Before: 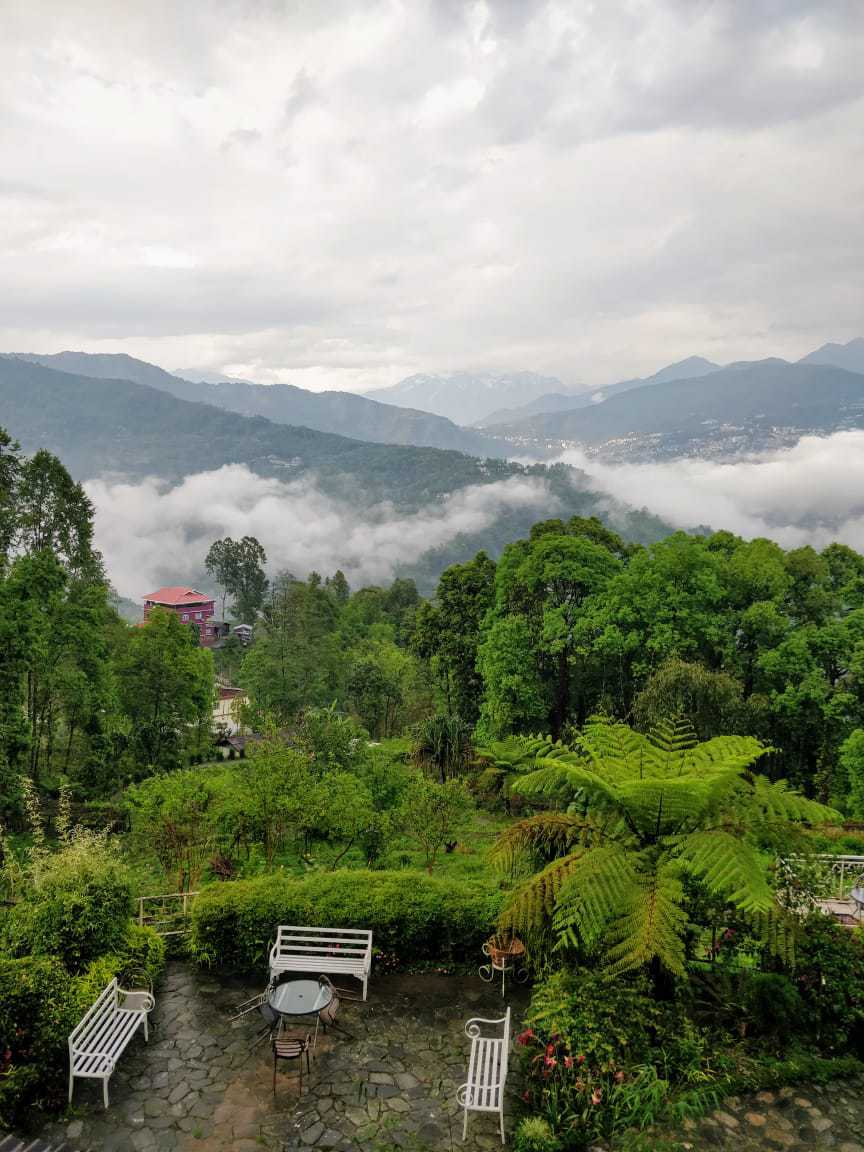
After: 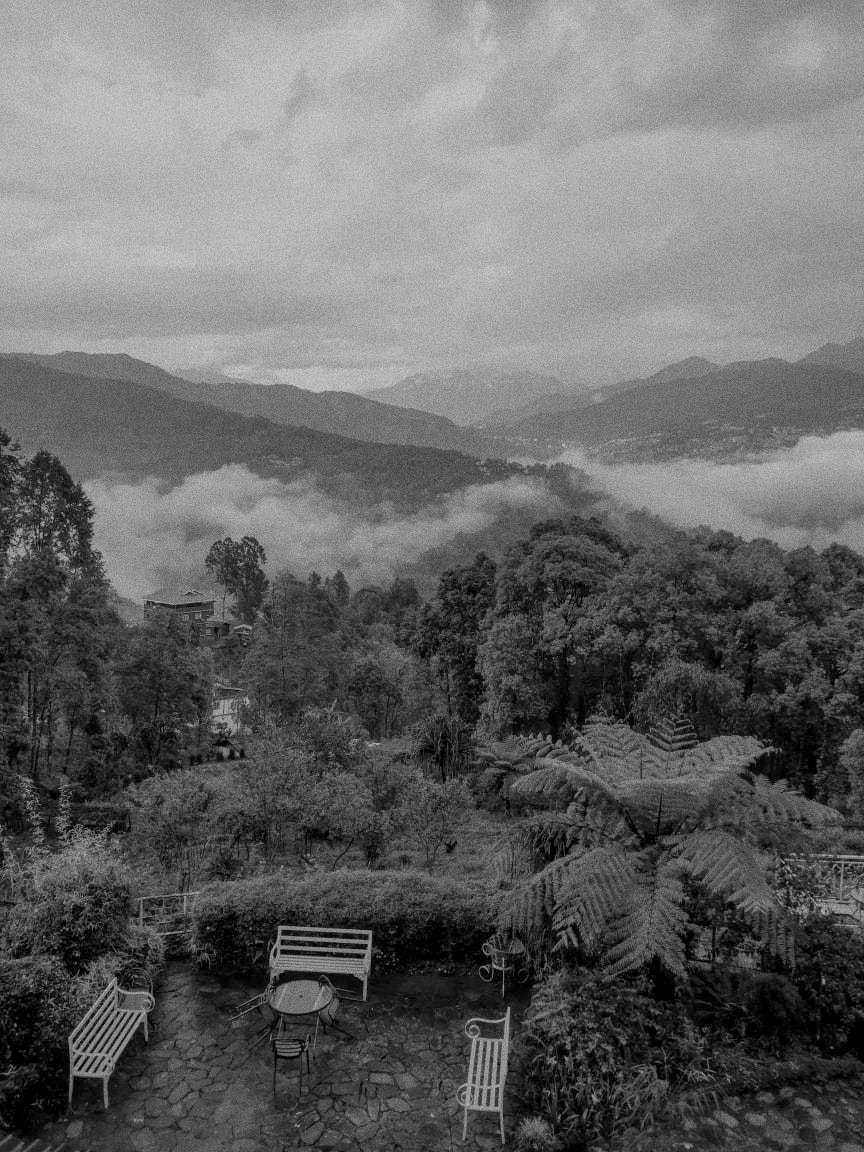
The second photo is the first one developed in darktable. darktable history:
local contrast: detail 115%
grain: on, module defaults
monochrome: a 79.32, b 81.83, size 1.1
